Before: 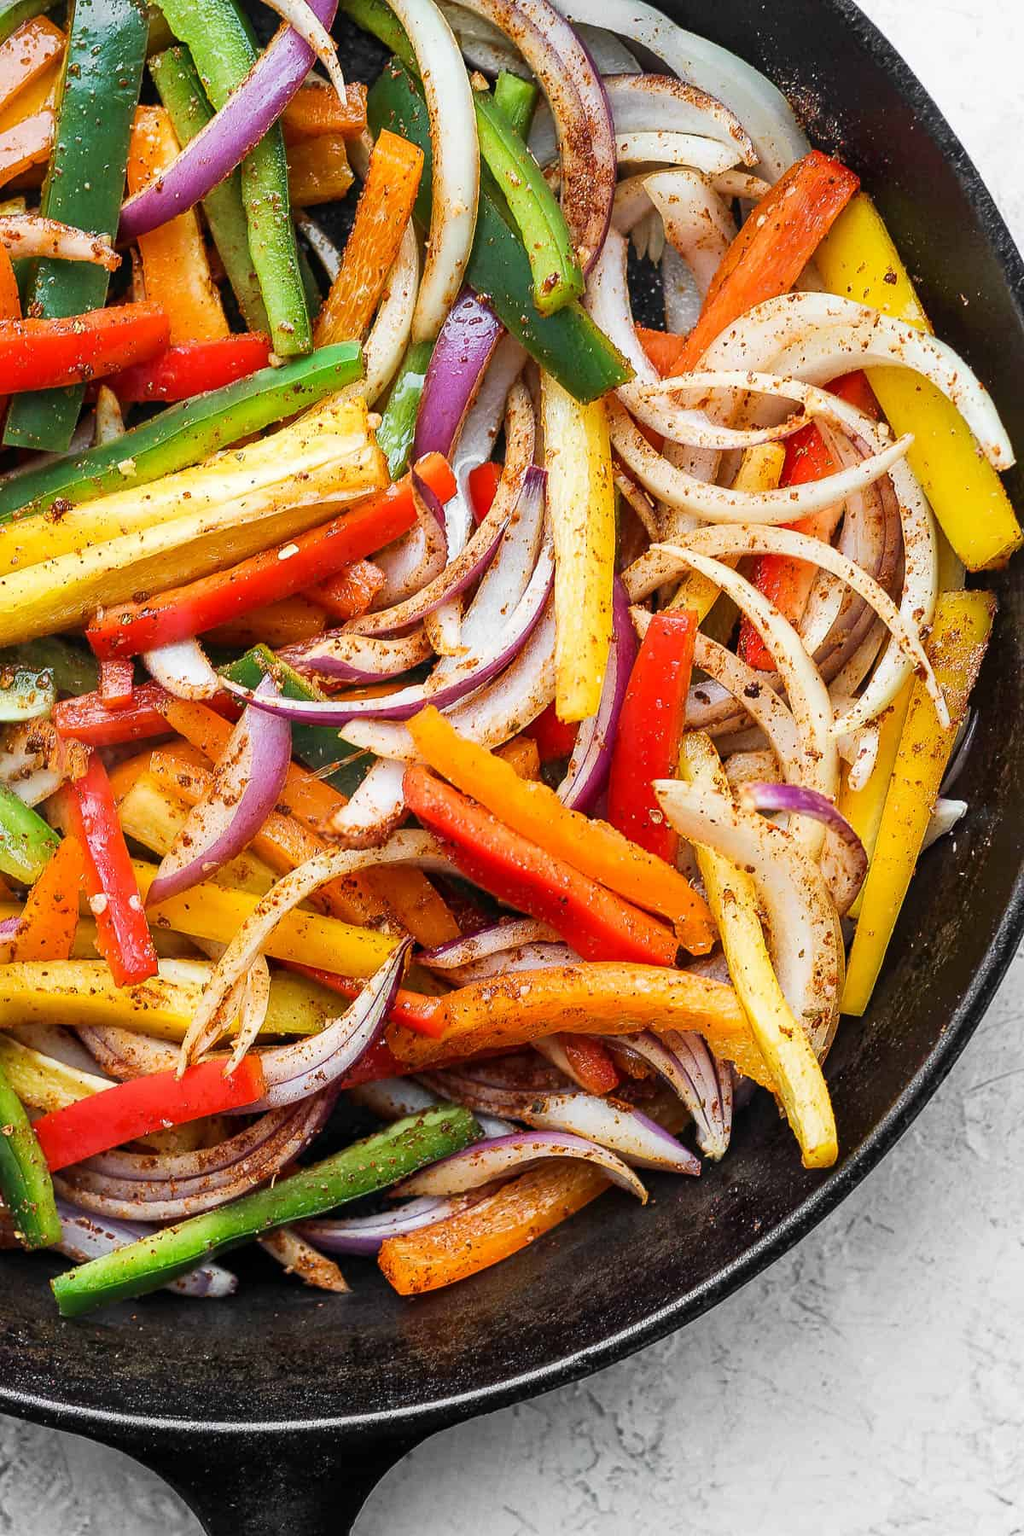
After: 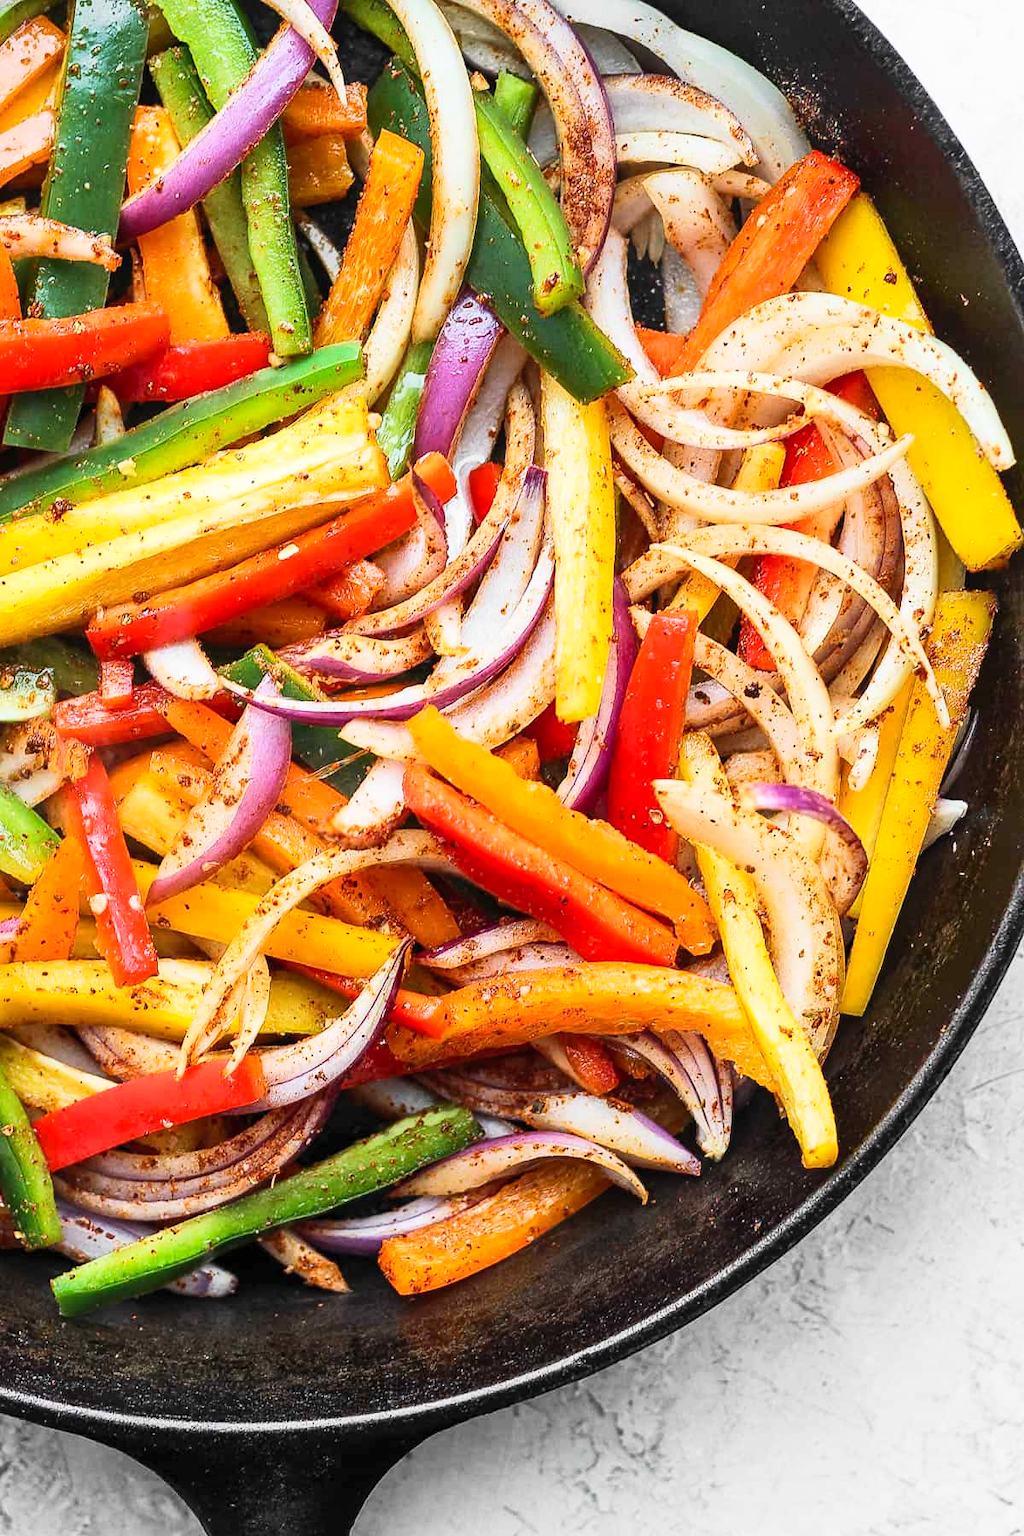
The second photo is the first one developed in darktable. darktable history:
contrast brightness saturation: contrast 0.205, brightness 0.152, saturation 0.146
